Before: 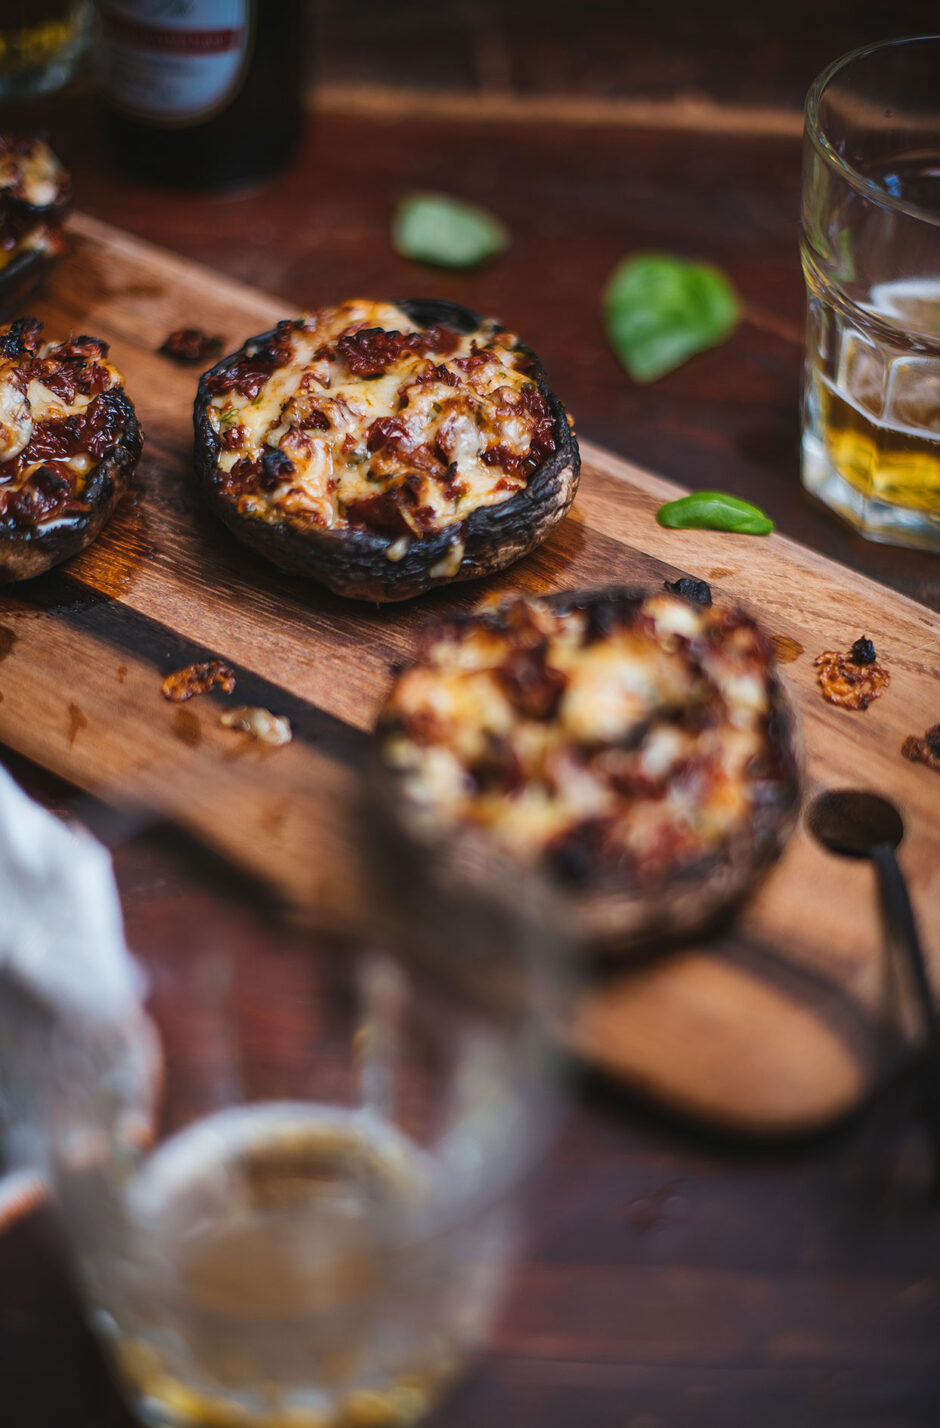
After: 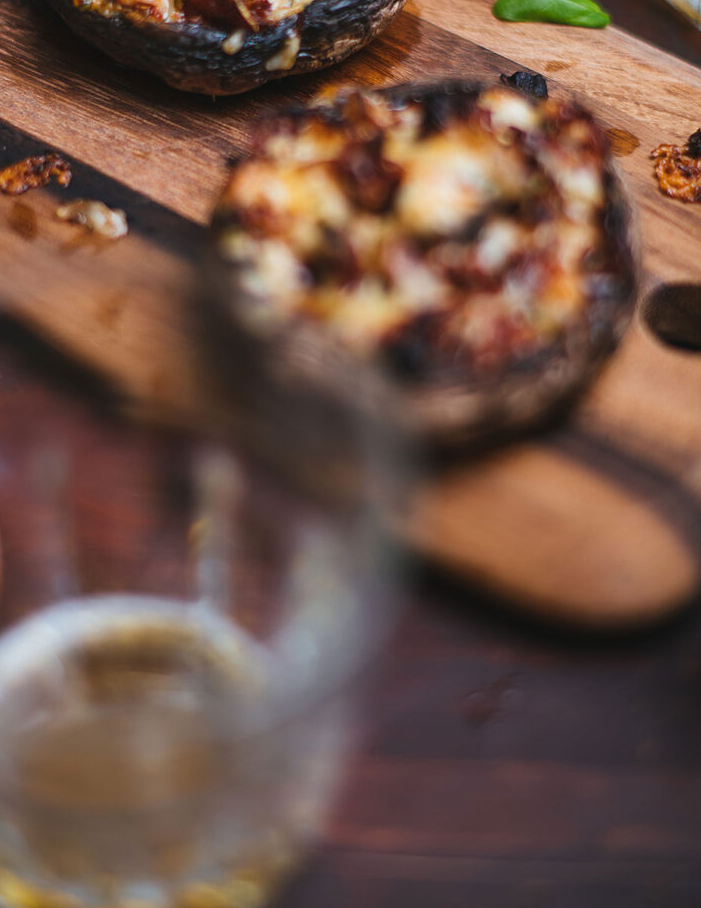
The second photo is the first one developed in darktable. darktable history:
tone equalizer: on, module defaults
crop and rotate: left 17.502%, top 35.523%, right 7.907%, bottom 0.879%
